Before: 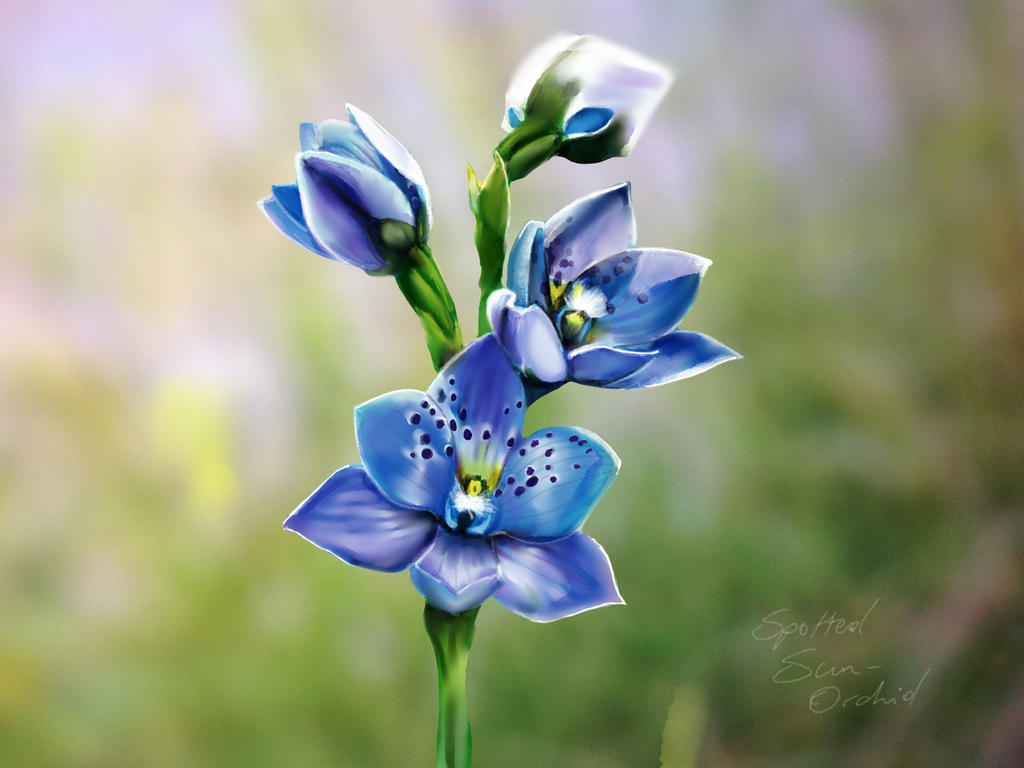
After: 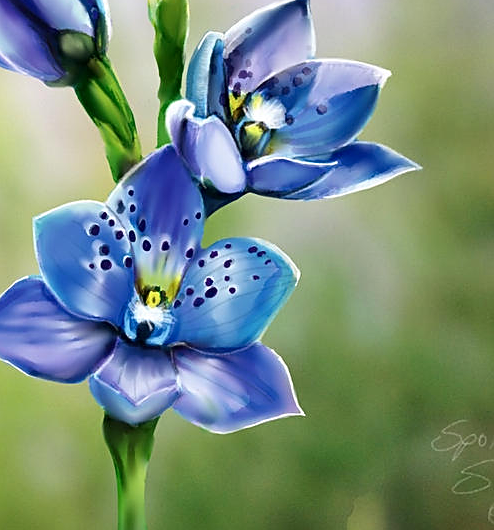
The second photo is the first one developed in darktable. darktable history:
sharpen: on, module defaults
crop: left 31.412%, top 24.619%, right 20.251%, bottom 6.252%
contrast brightness saturation: contrast 0.104, brightness 0.015, saturation 0.018
